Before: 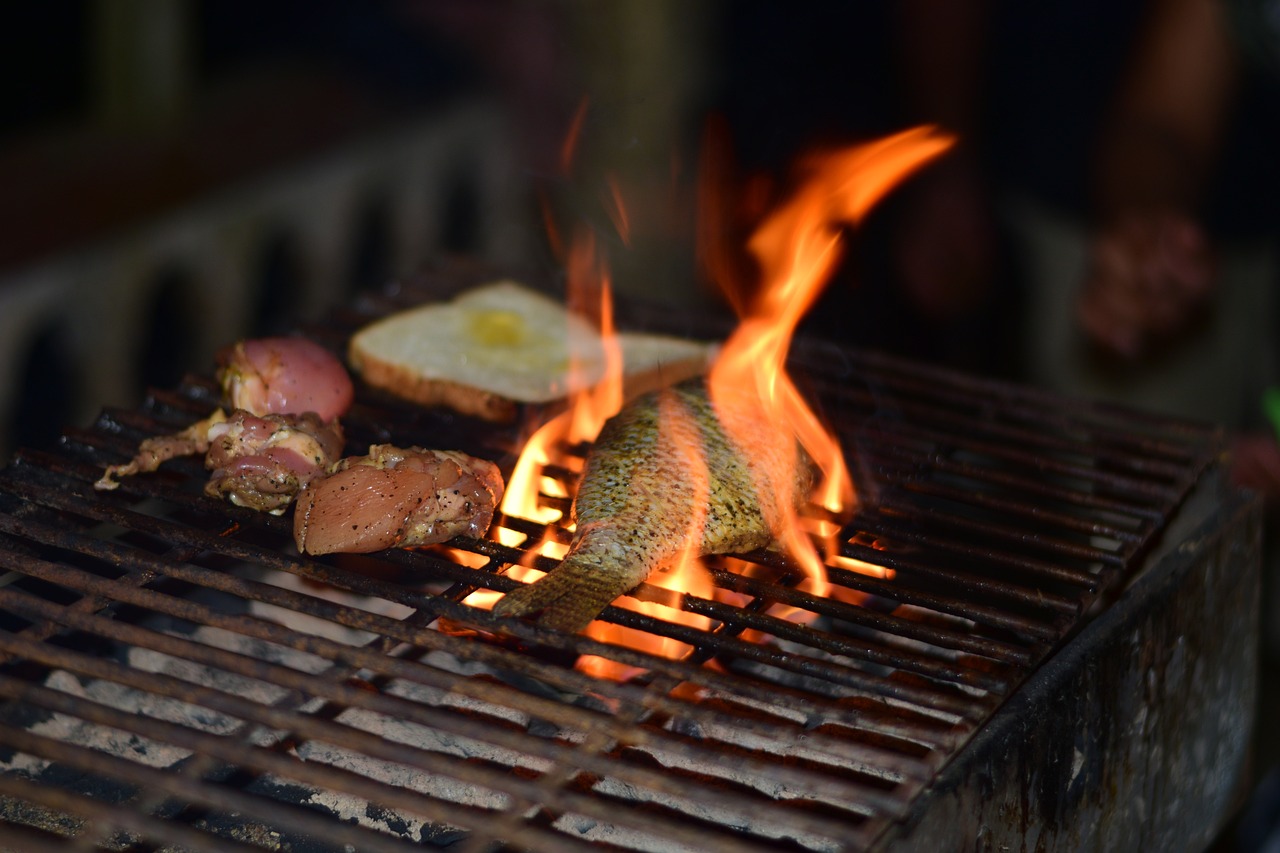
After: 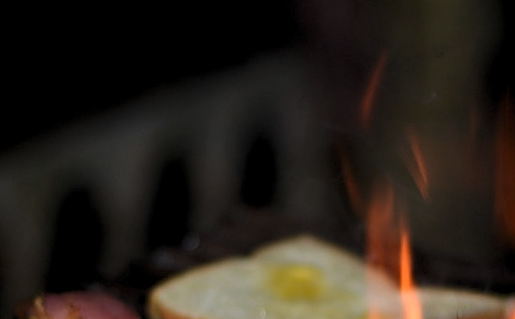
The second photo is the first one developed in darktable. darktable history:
levels: levels [0.062, 0.494, 0.925]
crop: left 15.716%, top 5.443%, right 43.974%, bottom 57.128%
sharpen: on, module defaults
